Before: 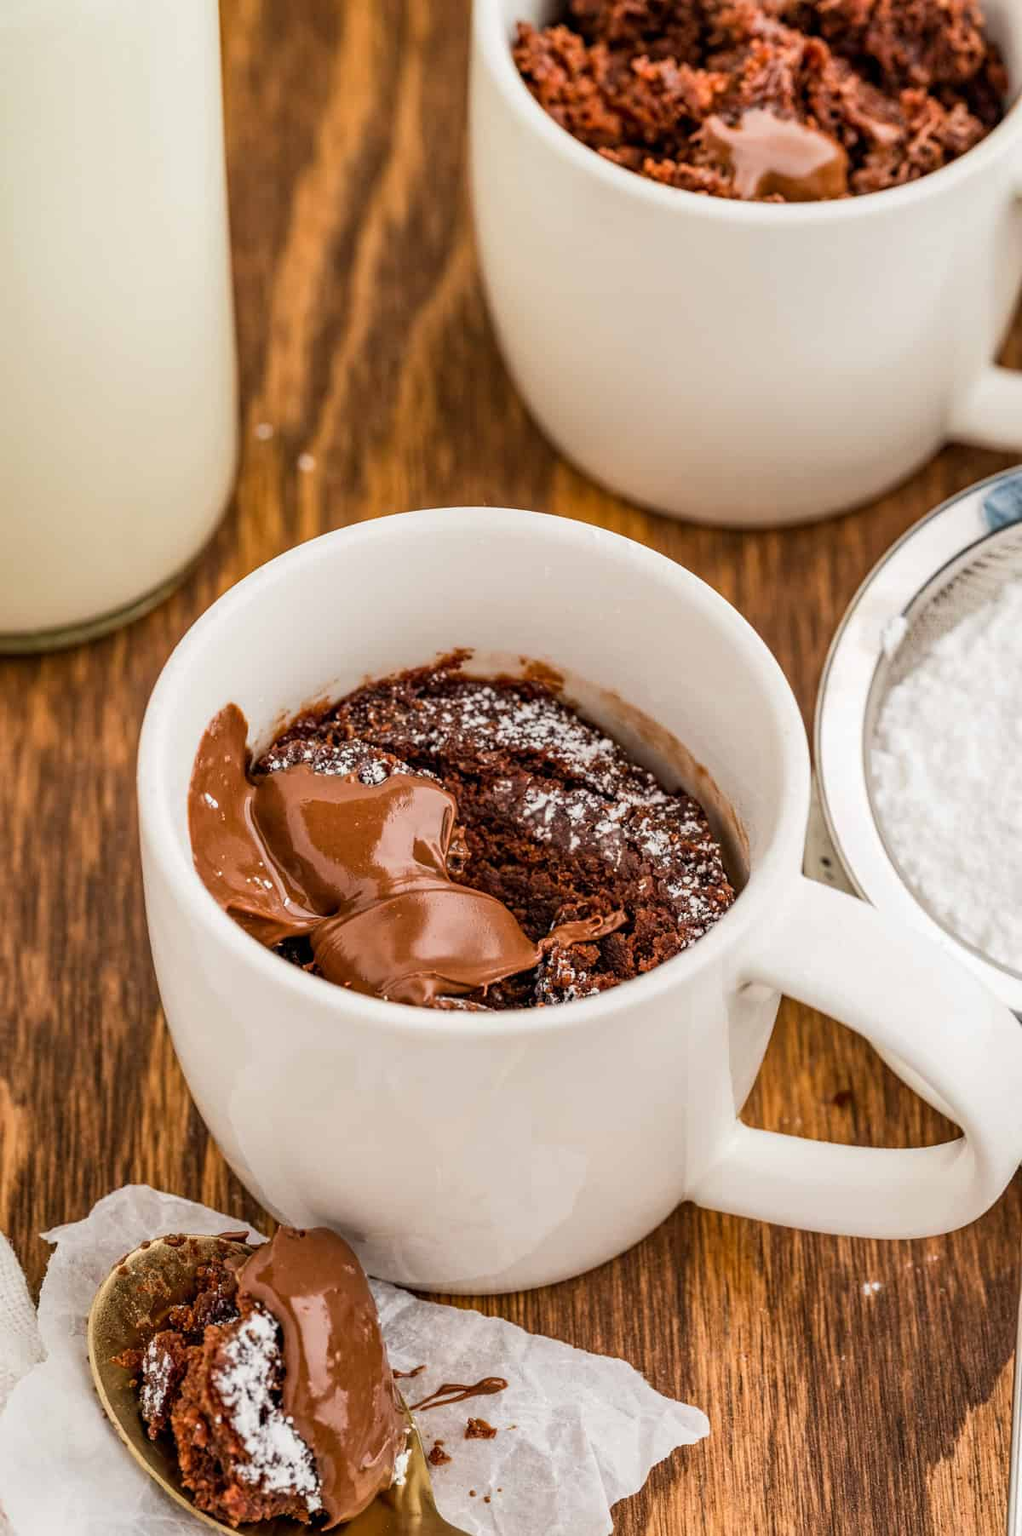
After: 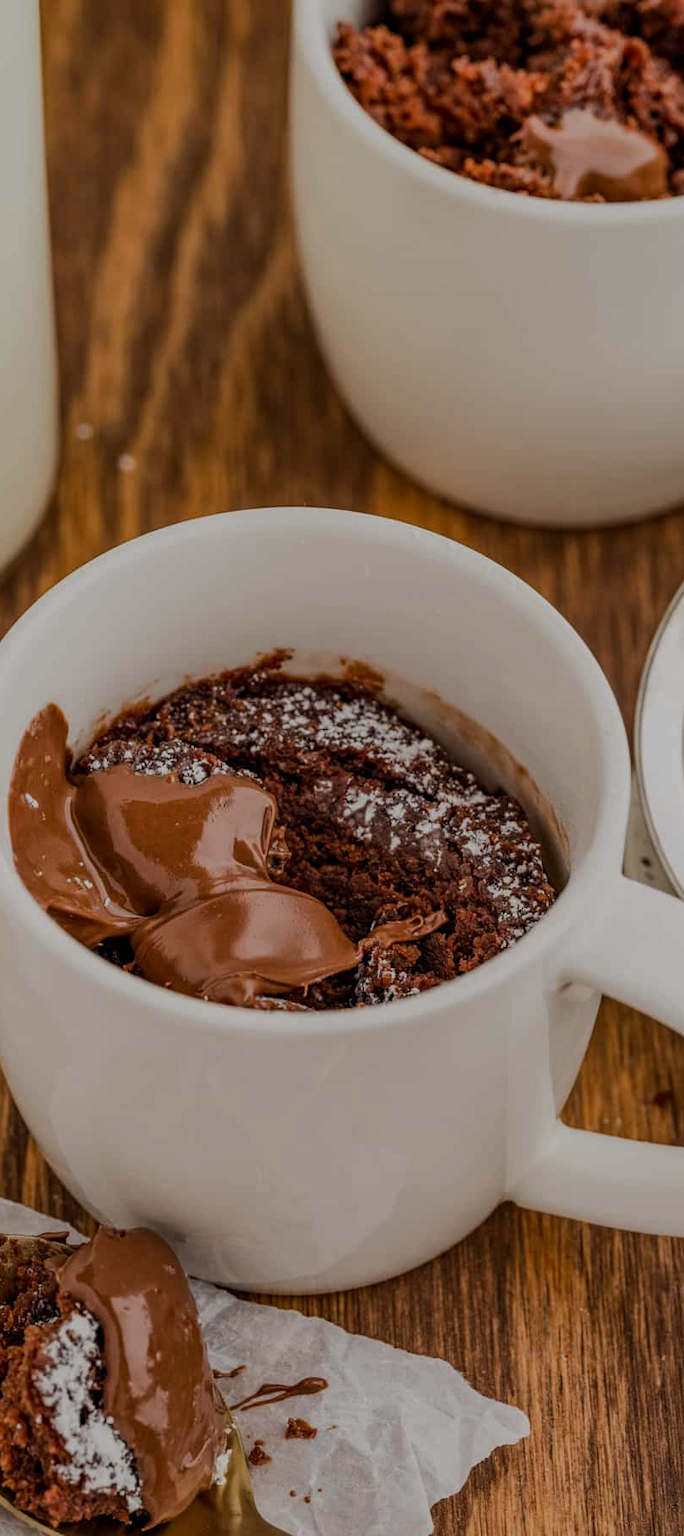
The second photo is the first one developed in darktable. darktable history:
exposure: exposure -0.947 EV, compensate highlight preservation false
crop and rotate: left 17.651%, right 15.301%
